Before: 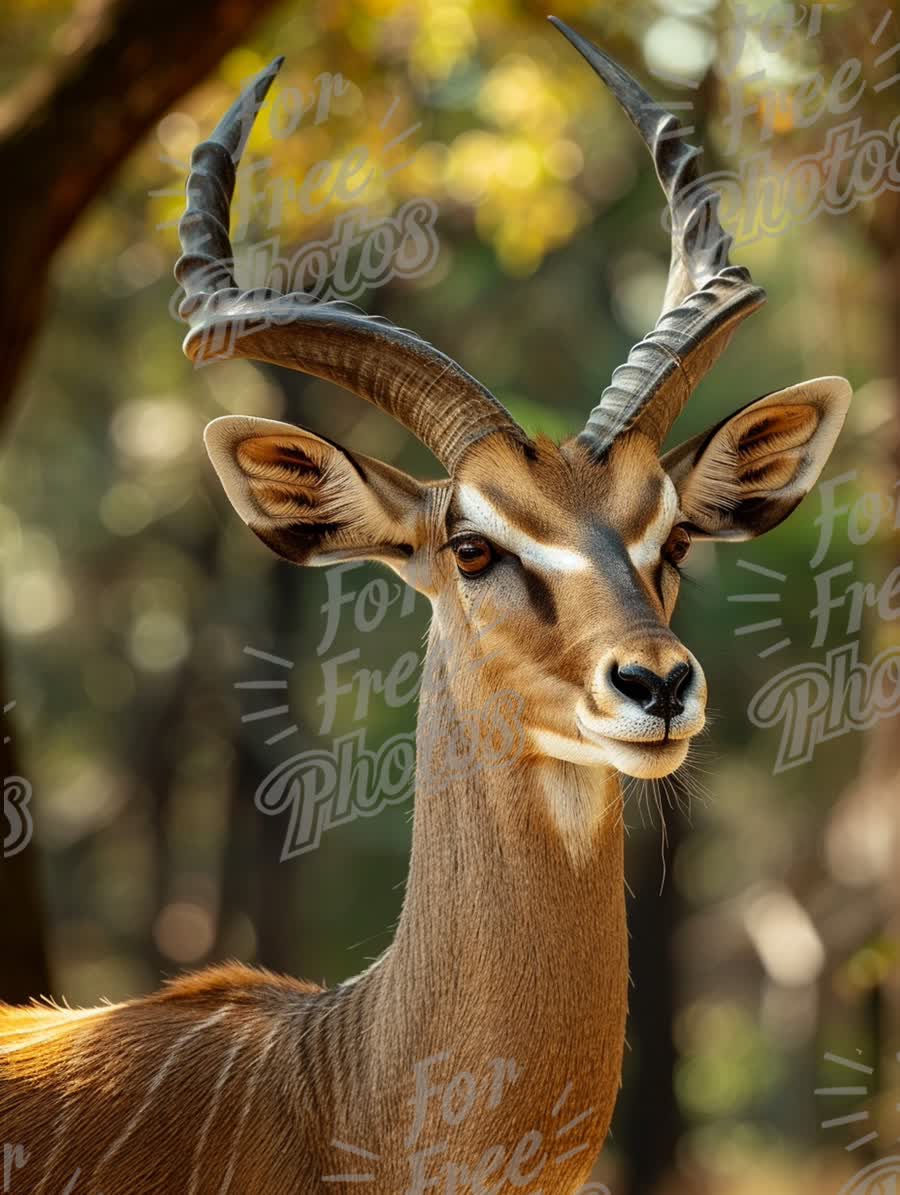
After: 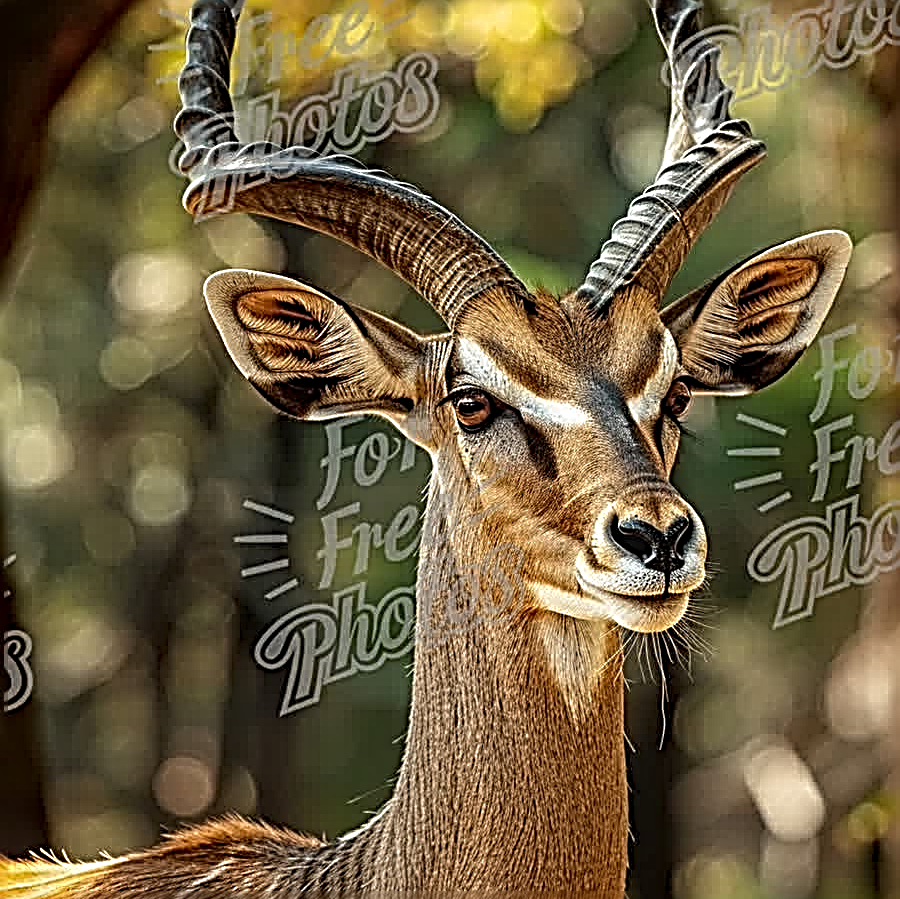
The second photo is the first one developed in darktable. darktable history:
local contrast: on, module defaults
sharpen: radius 3.162, amount 1.748
crop and rotate: top 12.3%, bottom 12.459%
contrast equalizer: octaves 7, y [[0.5, 0.501, 0.525, 0.597, 0.58, 0.514], [0.5 ×6], [0.5 ×6], [0 ×6], [0 ×6]]
